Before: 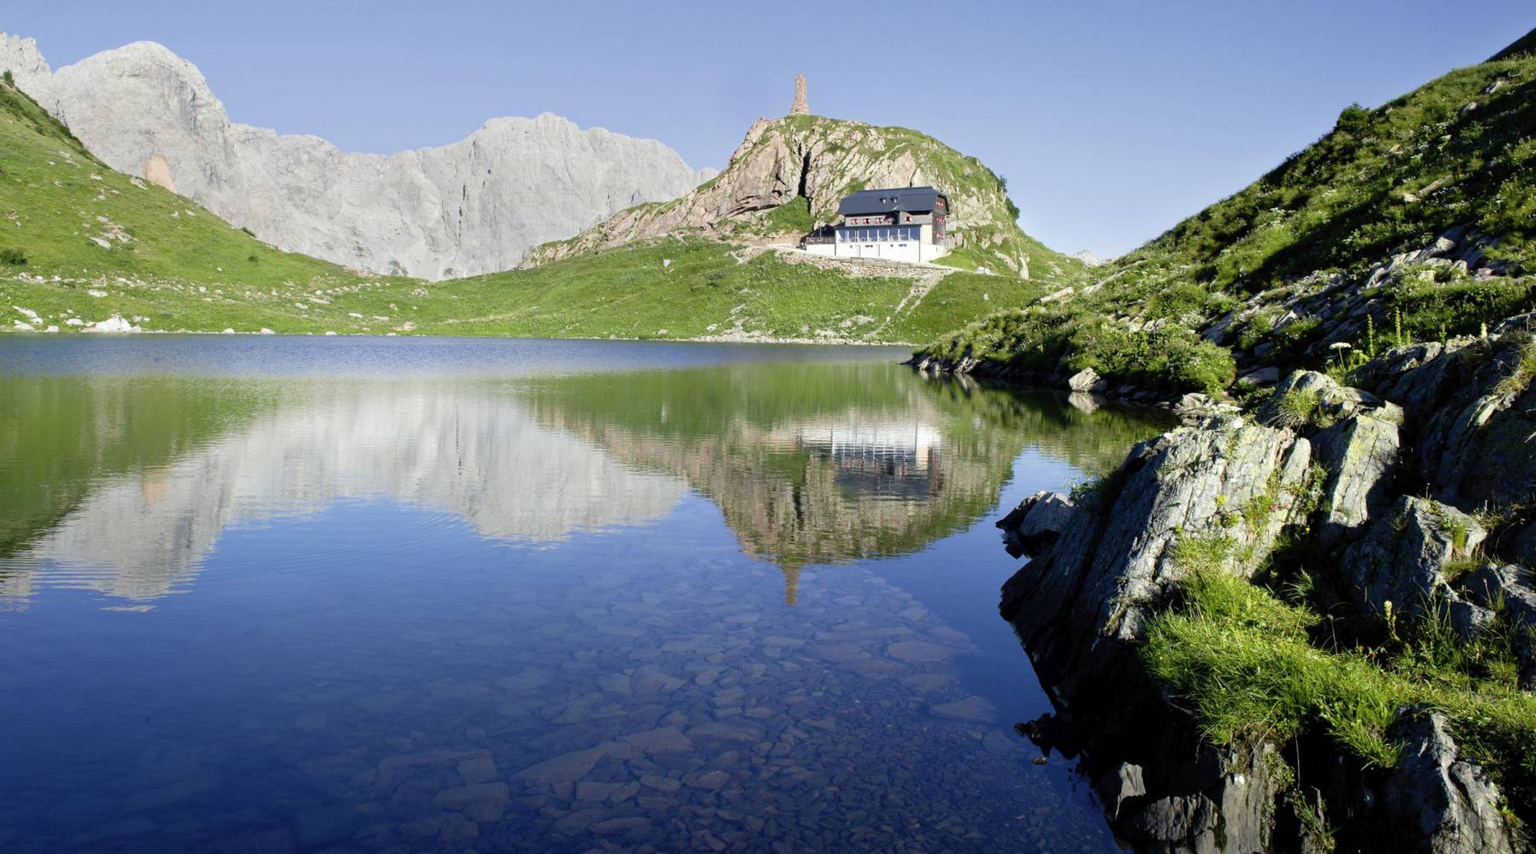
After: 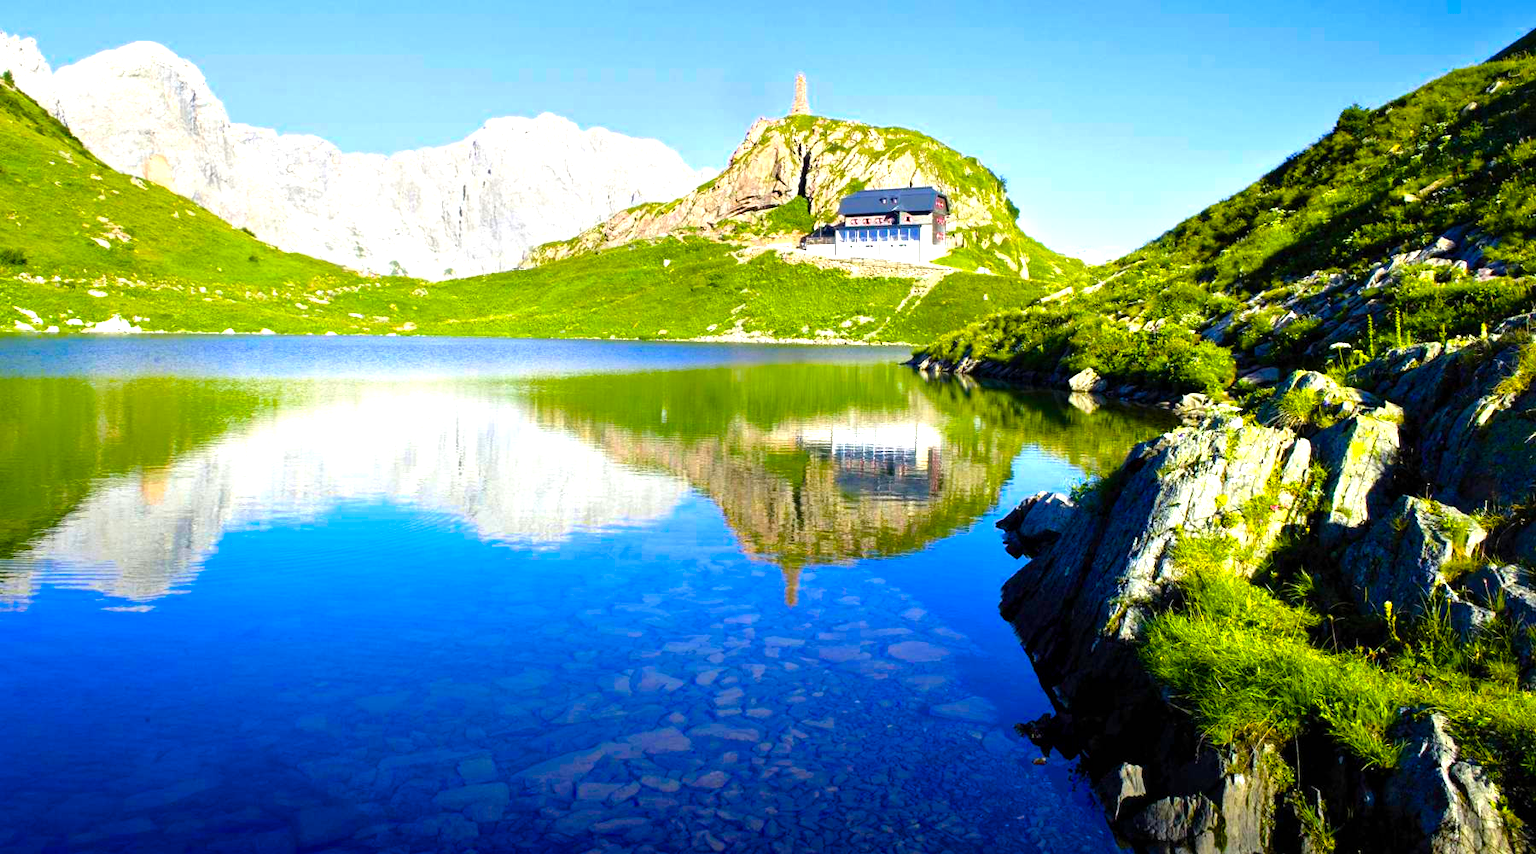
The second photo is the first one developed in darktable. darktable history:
color balance rgb: linear chroma grading › global chroma 42%, perceptual saturation grading › global saturation 42%, perceptual brilliance grading › global brilliance 25%, global vibrance 33%
tone equalizer: on, module defaults
local contrast: mode bilateral grid, contrast 15, coarseness 36, detail 105%, midtone range 0.2
